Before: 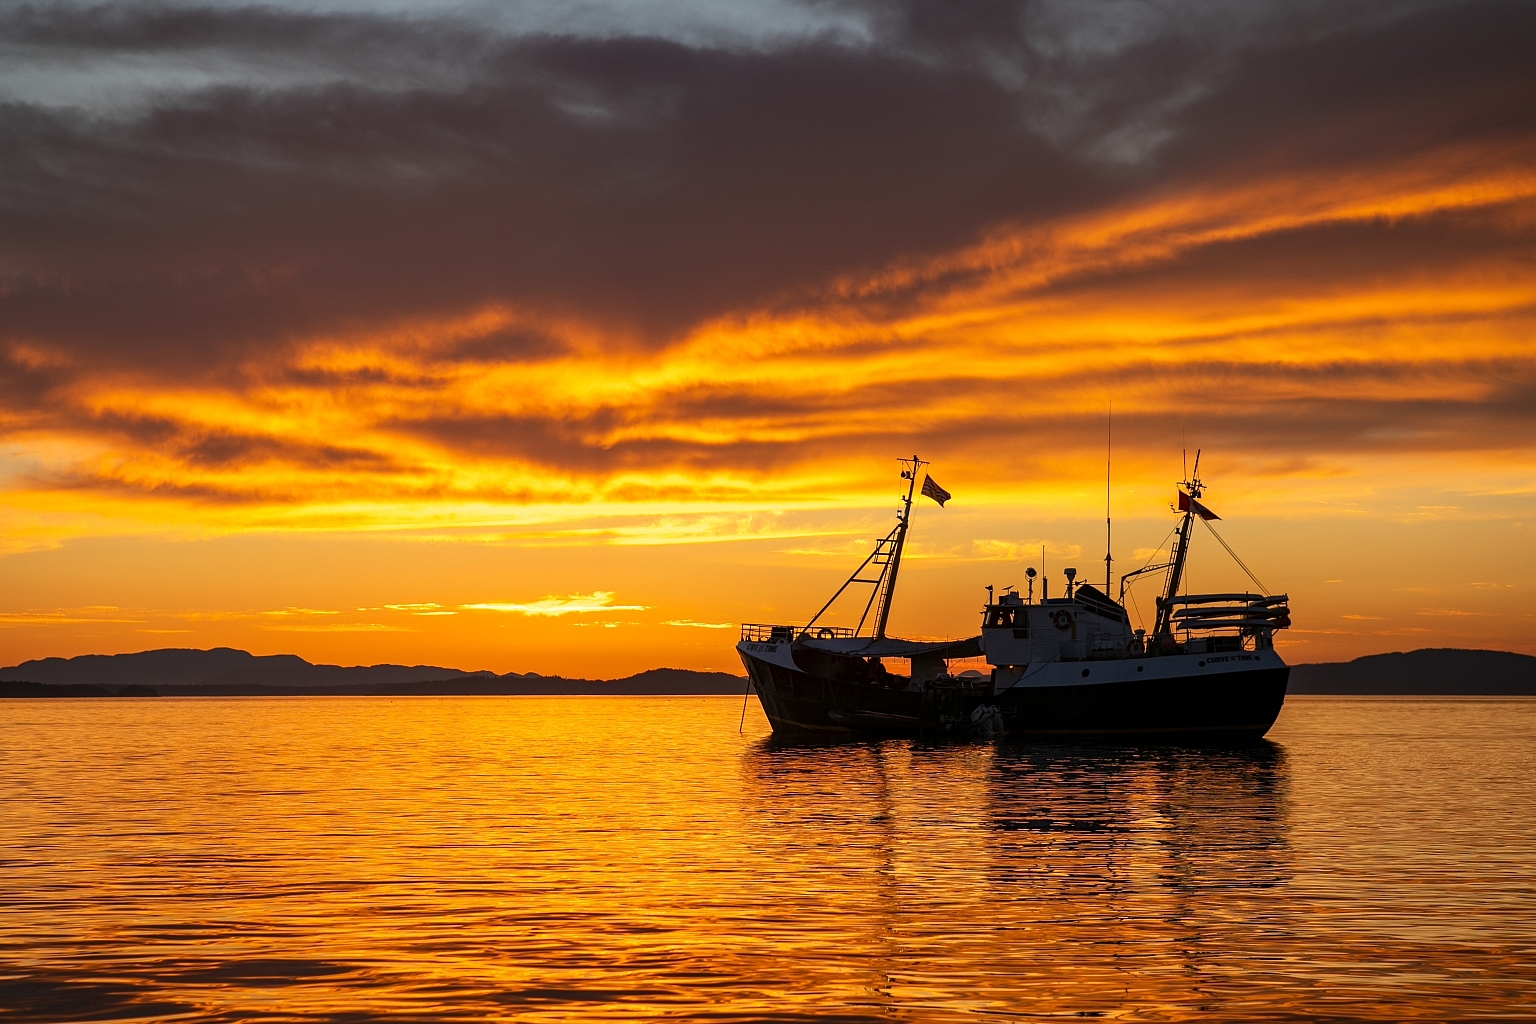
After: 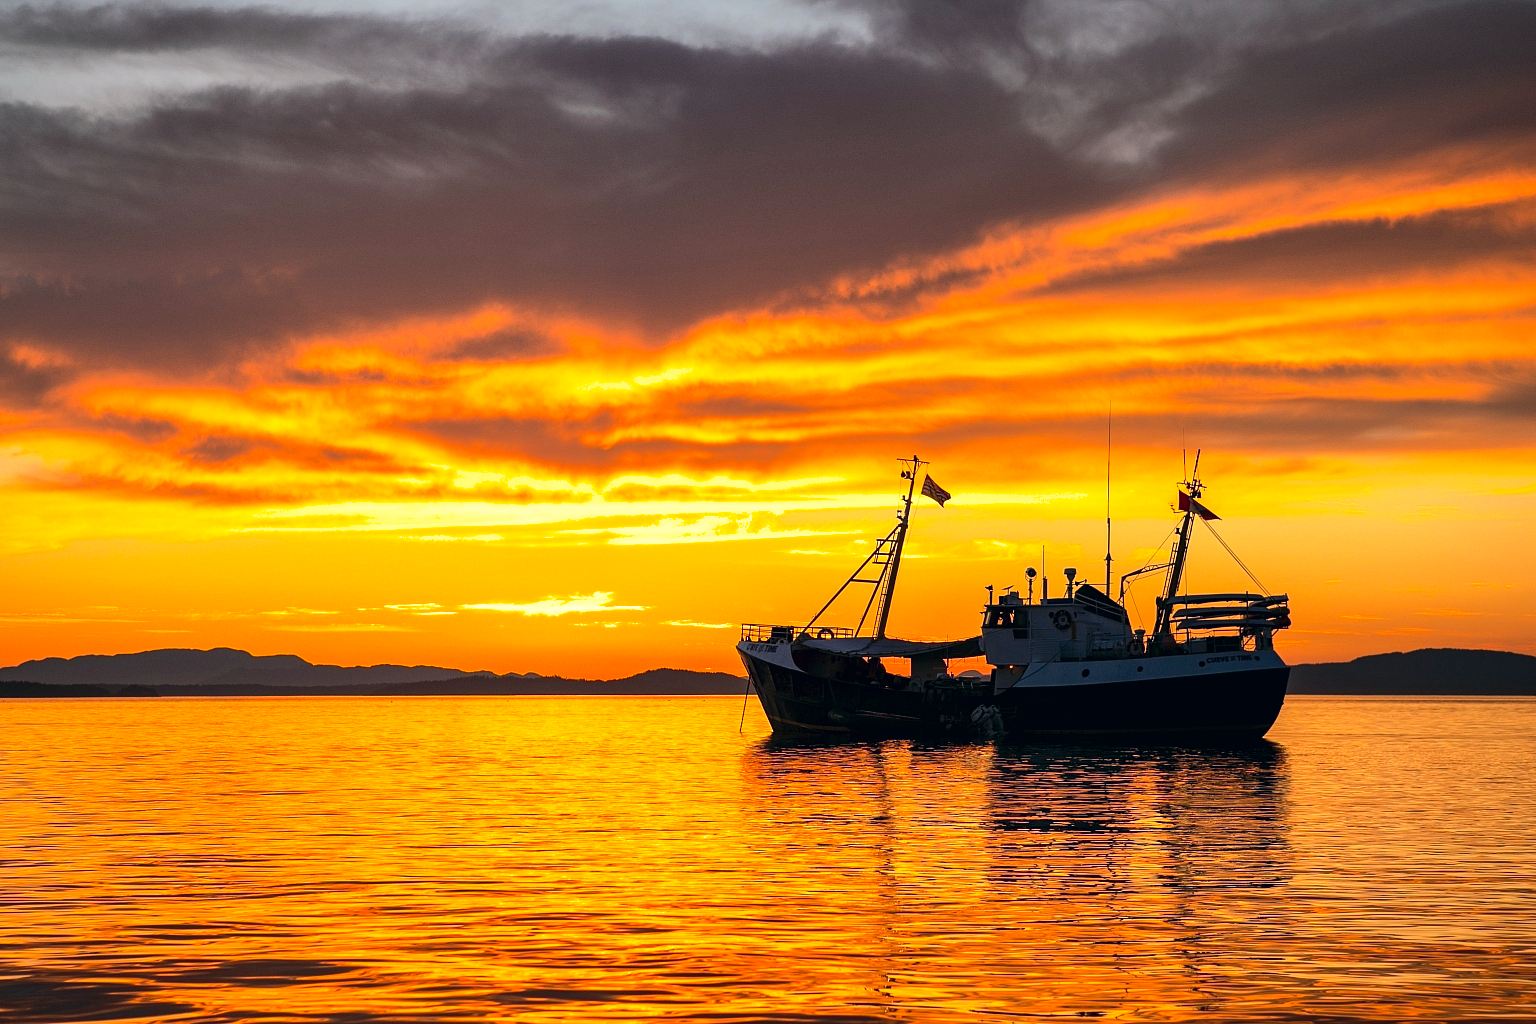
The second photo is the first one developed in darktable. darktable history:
exposure: black level correction 0.001, exposure 0.498 EV, compensate exposure bias true, compensate highlight preservation false
shadows and highlights: on, module defaults
base curve: curves: ch0 [(0, 0) (0.036, 0.025) (0.121, 0.166) (0.206, 0.329) (0.605, 0.79) (1, 1)]
color correction: highlights a* 5.44, highlights b* 5.28, shadows a* -4.1, shadows b* -5.07
